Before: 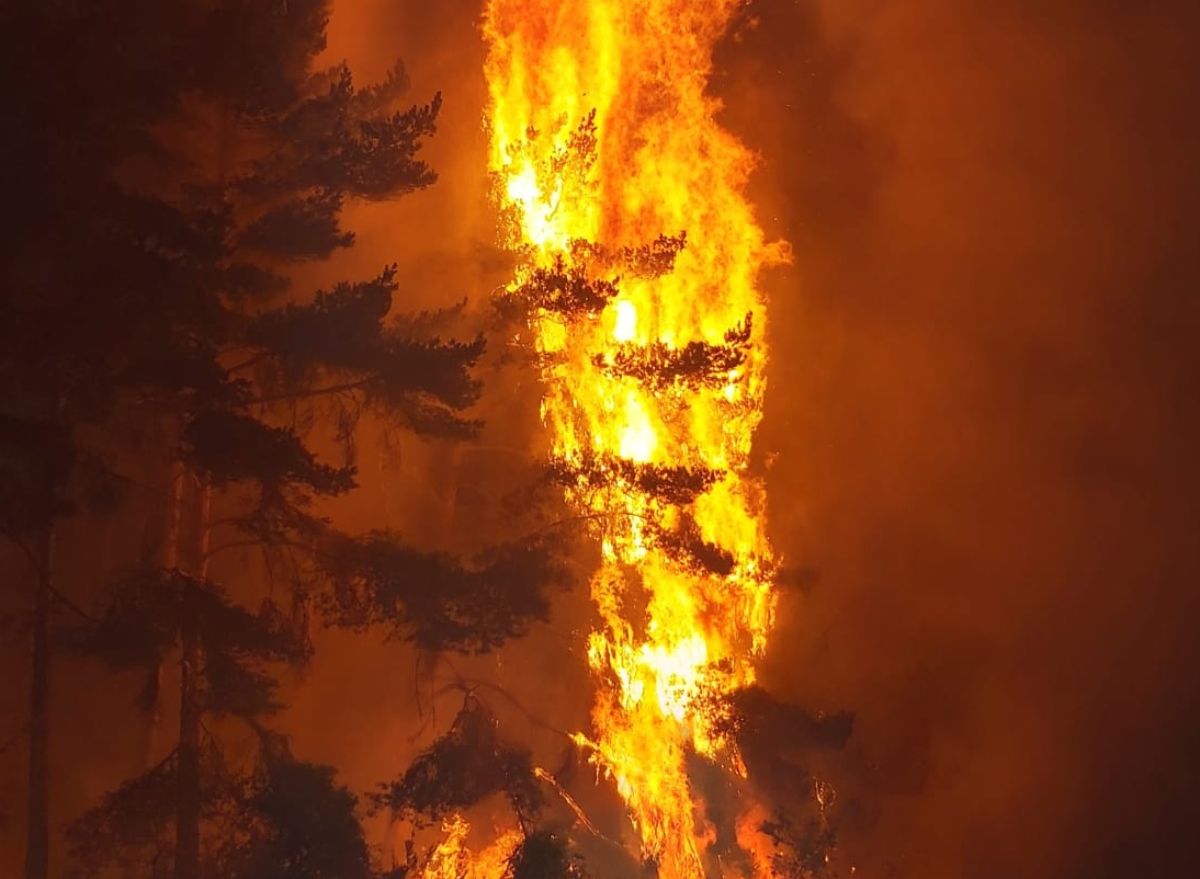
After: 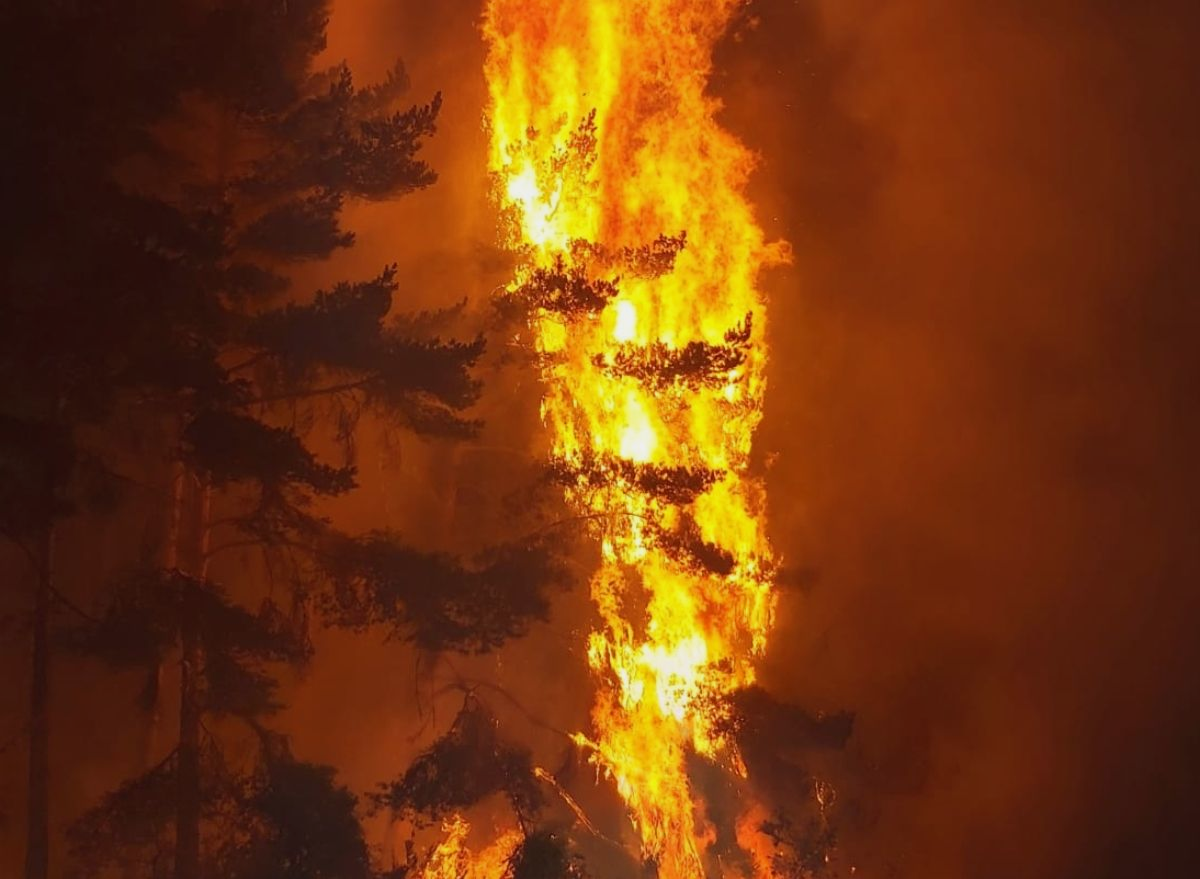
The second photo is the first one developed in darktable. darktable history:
exposure: exposure -0.215 EV, compensate highlight preservation false
tone equalizer: on, module defaults
